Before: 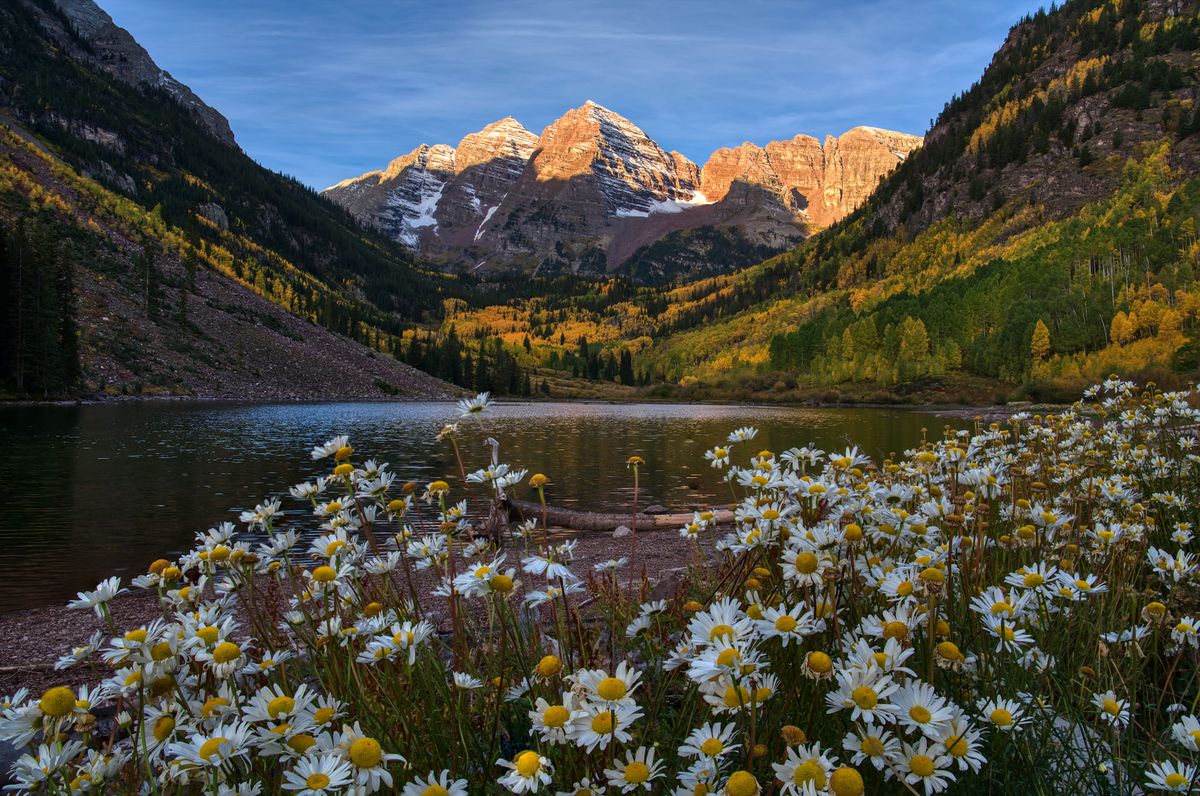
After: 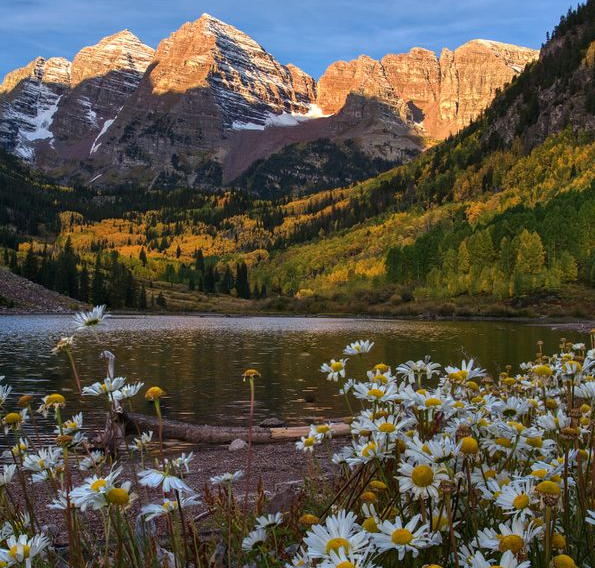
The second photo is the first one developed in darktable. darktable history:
crop: left 32.063%, top 10.989%, right 18.343%, bottom 17.616%
